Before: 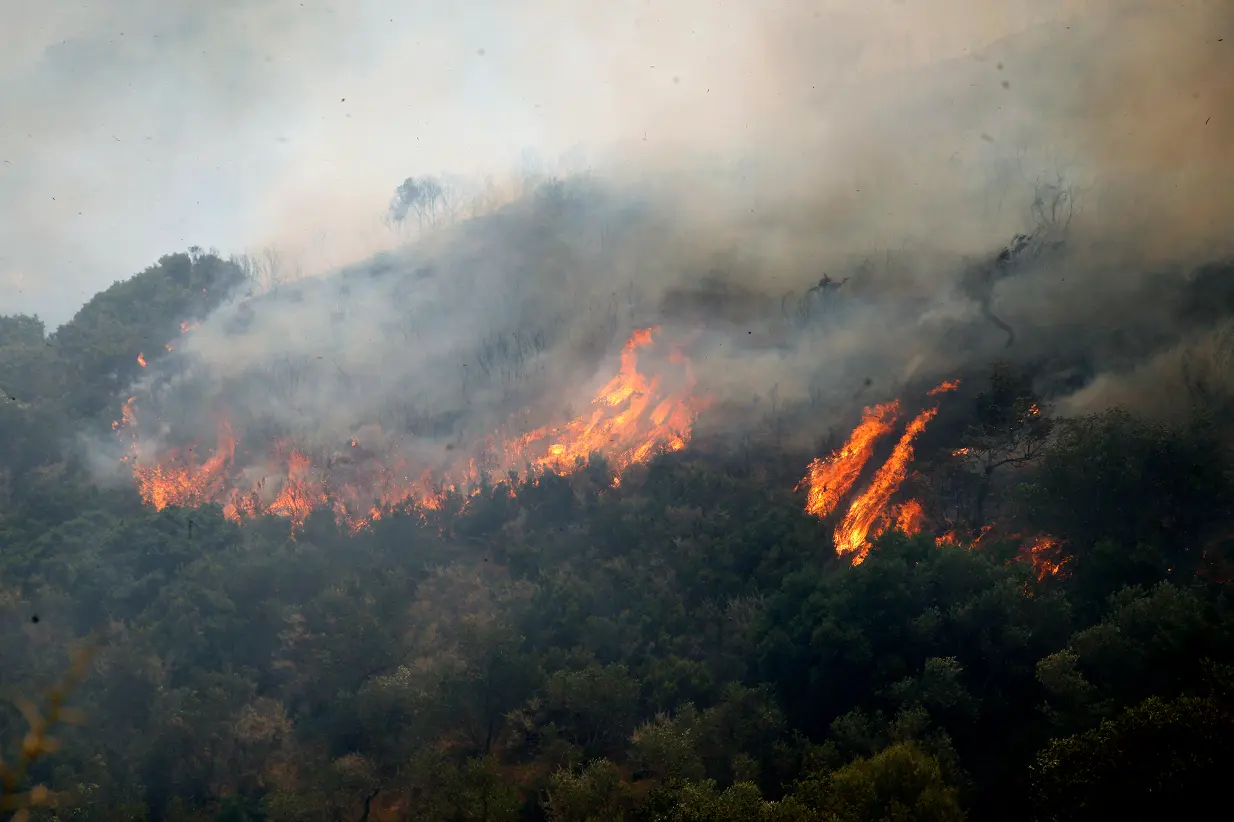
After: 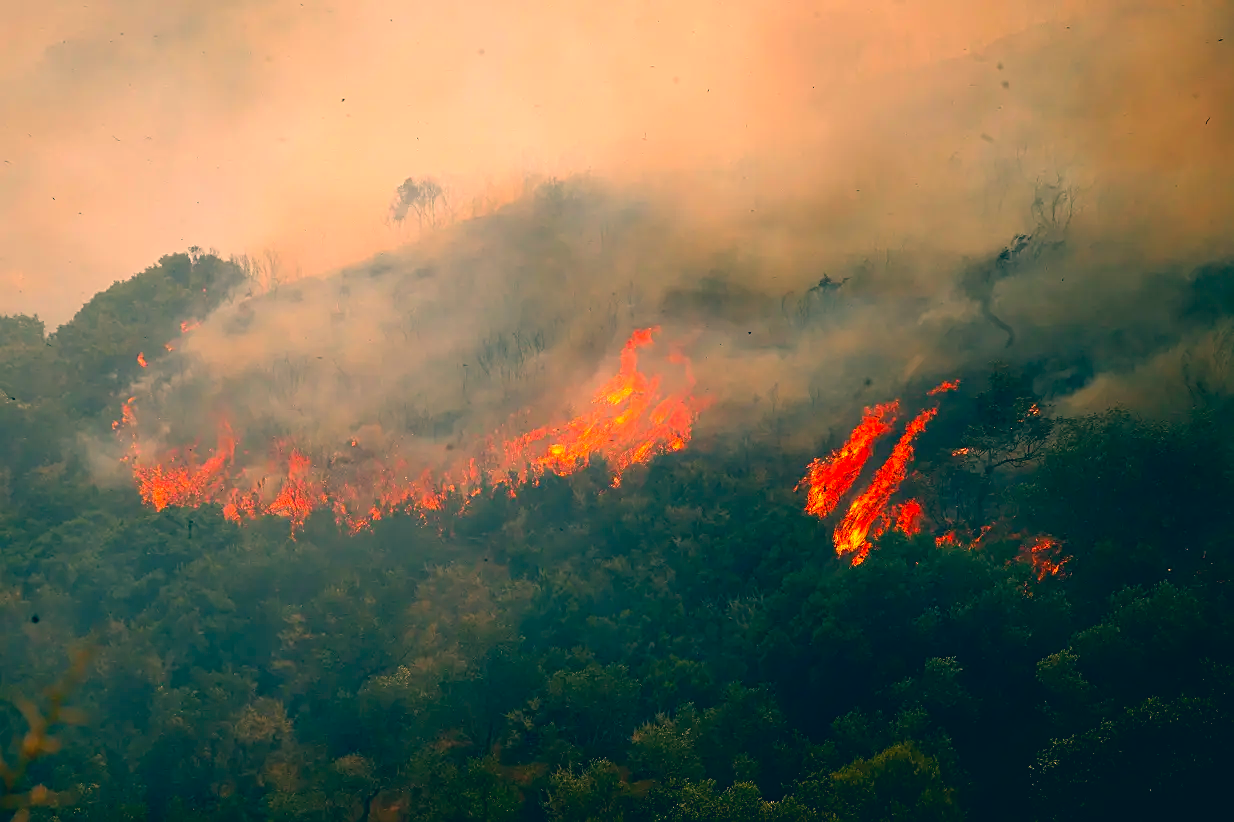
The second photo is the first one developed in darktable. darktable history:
sharpen: on, module defaults
white balance: red 1.123, blue 0.83
color correction: highlights a* 17.03, highlights b* 0.205, shadows a* -15.38, shadows b* -14.56, saturation 1.5
color balance: mode lift, gamma, gain (sRGB), lift [1.04, 1, 1, 0.97], gamma [1.01, 1, 1, 0.97], gain [0.96, 1, 1, 0.97]
